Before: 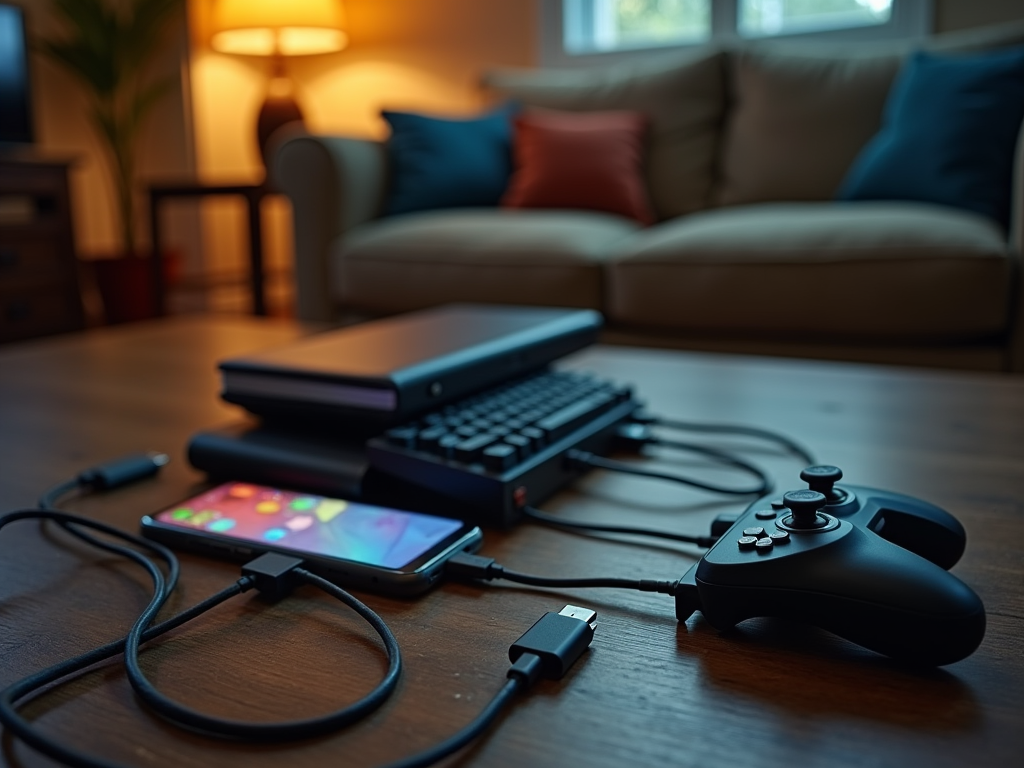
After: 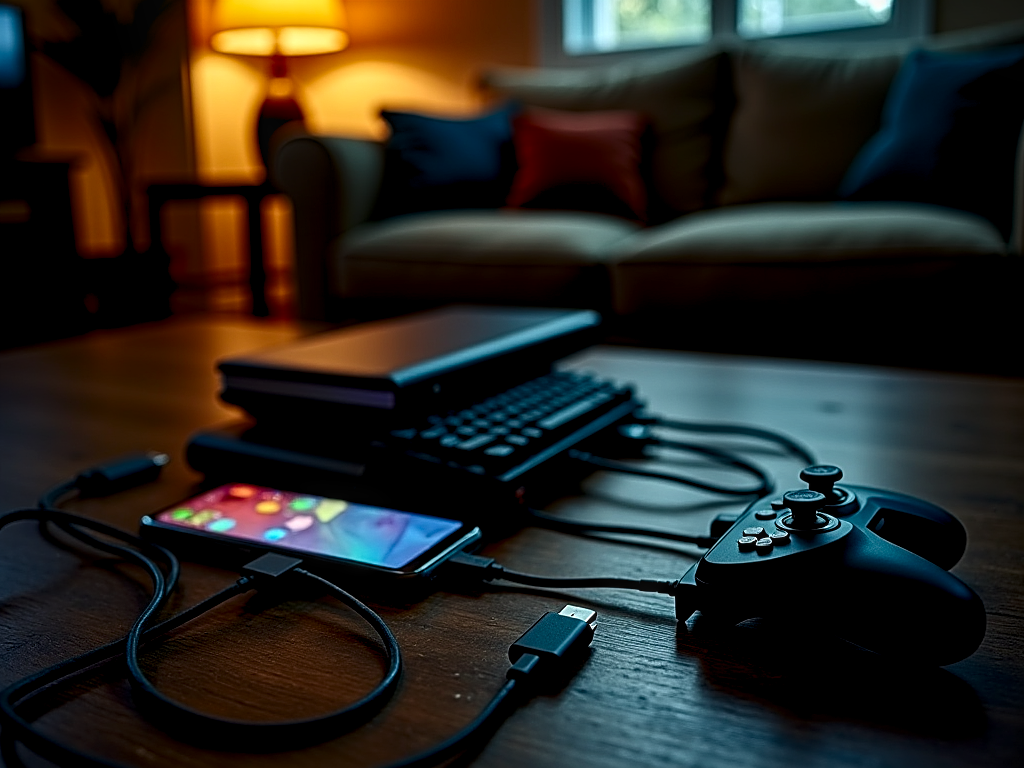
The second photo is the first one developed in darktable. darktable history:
contrast brightness saturation: contrast 0.19, brightness -0.24, saturation 0.11
sharpen: on, module defaults
levels: levels [0.018, 0.493, 1]
local contrast: highlights 61%, detail 143%, midtone range 0.428
